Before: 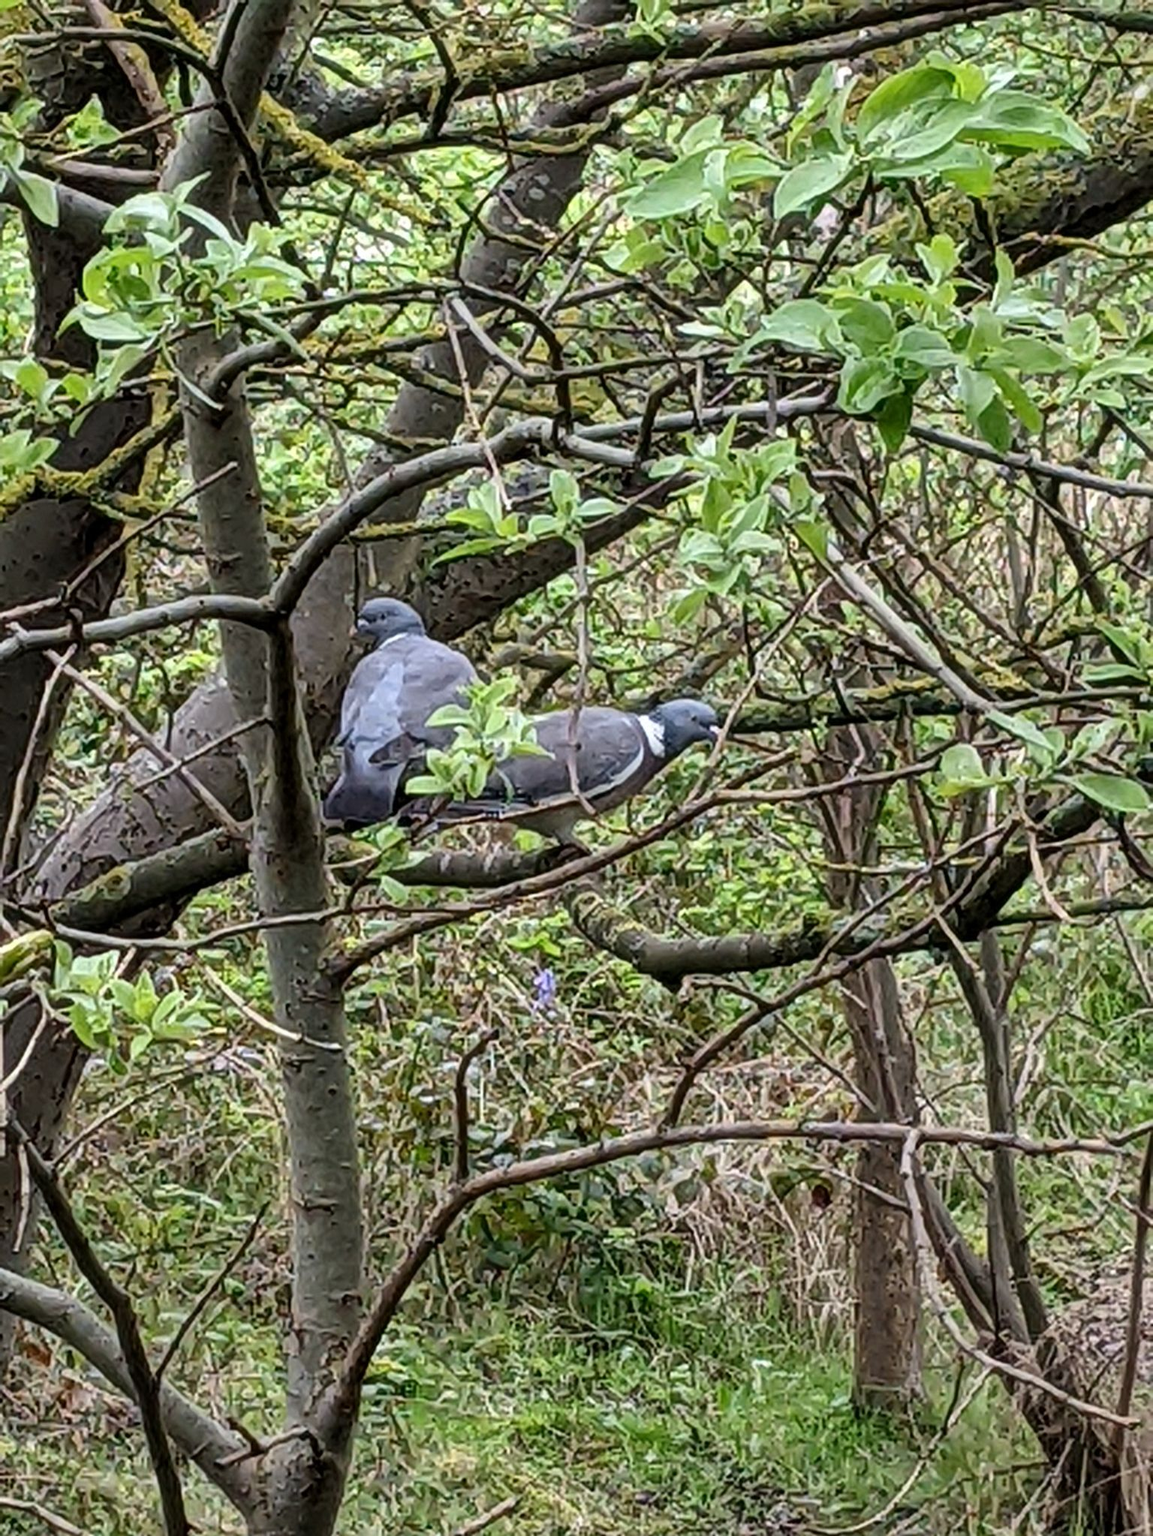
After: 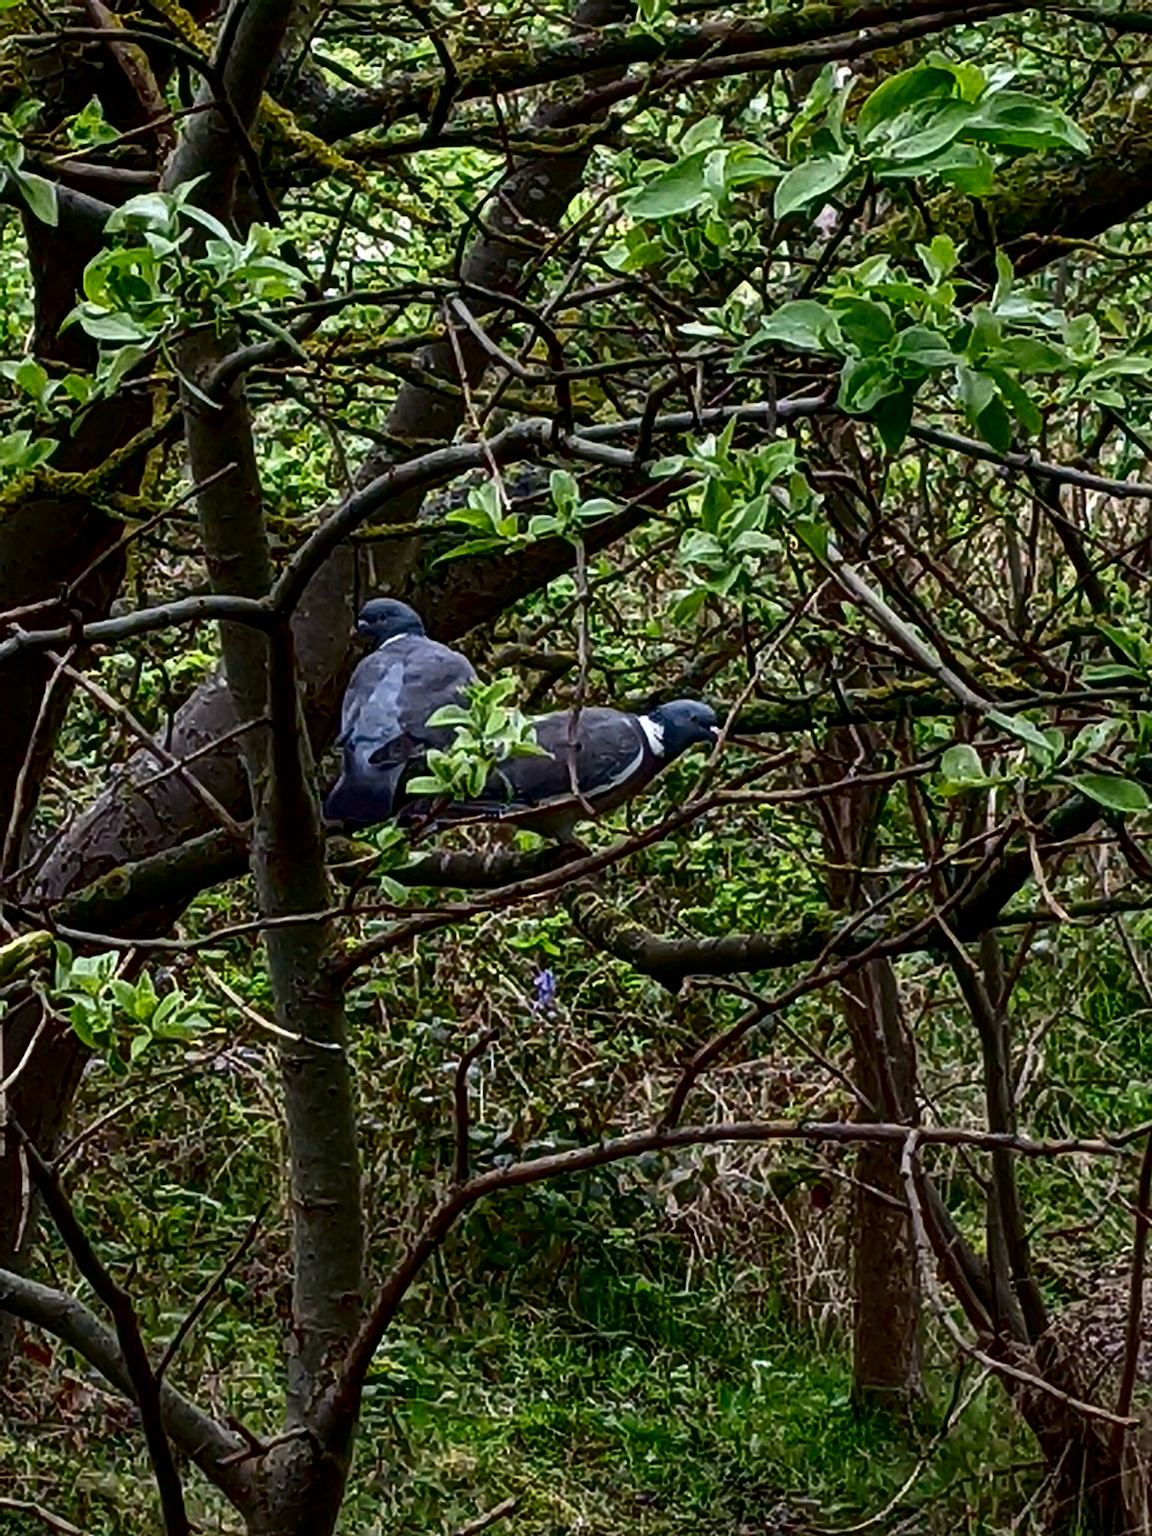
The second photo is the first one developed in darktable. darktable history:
contrast brightness saturation: contrast 0.091, brightness -0.594, saturation 0.171
